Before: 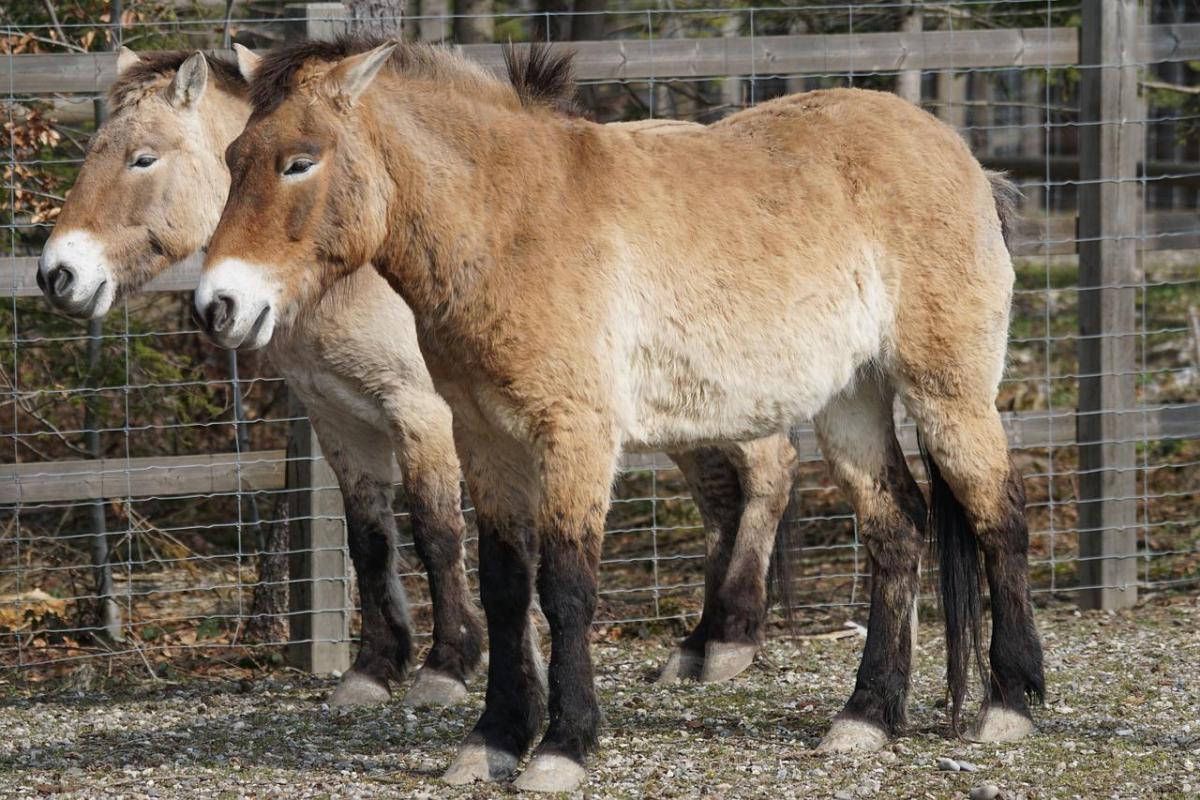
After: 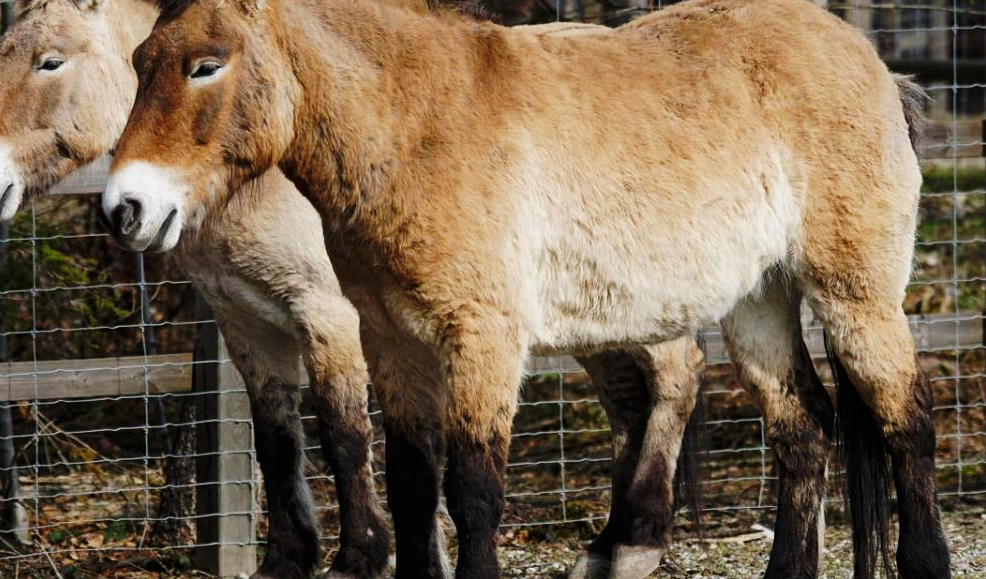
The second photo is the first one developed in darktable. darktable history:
crop: left 7.75%, top 12.188%, right 10.015%, bottom 15.415%
tone curve: curves: ch0 [(0, 0) (0.106, 0.026) (0.275, 0.155) (0.392, 0.314) (0.513, 0.481) (0.657, 0.667) (1, 1)]; ch1 [(0, 0) (0.5, 0.511) (0.536, 0.579) (0.587, 0.69) (1, 1)]; ch2 [(0, 0) (0.5, 0.5) (0.55, 0.552) (0.625, 0.699) (1, 1)], preserve colors none
tone equalizer: edges refinement/feathering 500, mask exposure compensation -1.57 EV, preserve details no
